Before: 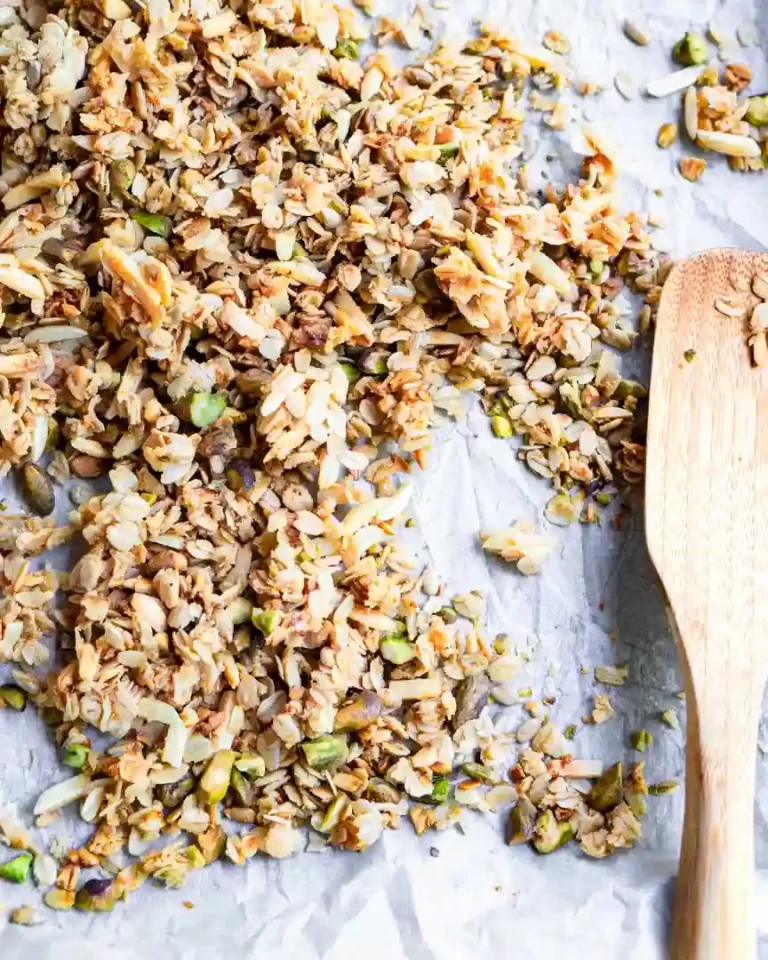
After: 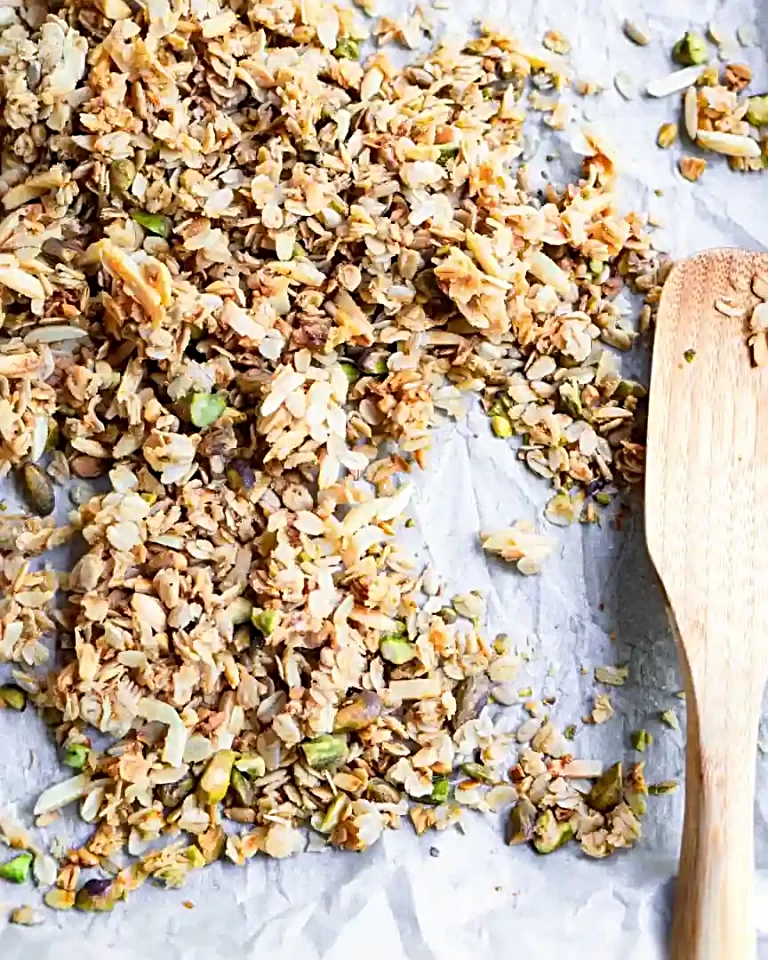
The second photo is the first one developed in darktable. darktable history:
sharpen: radius 2.731
